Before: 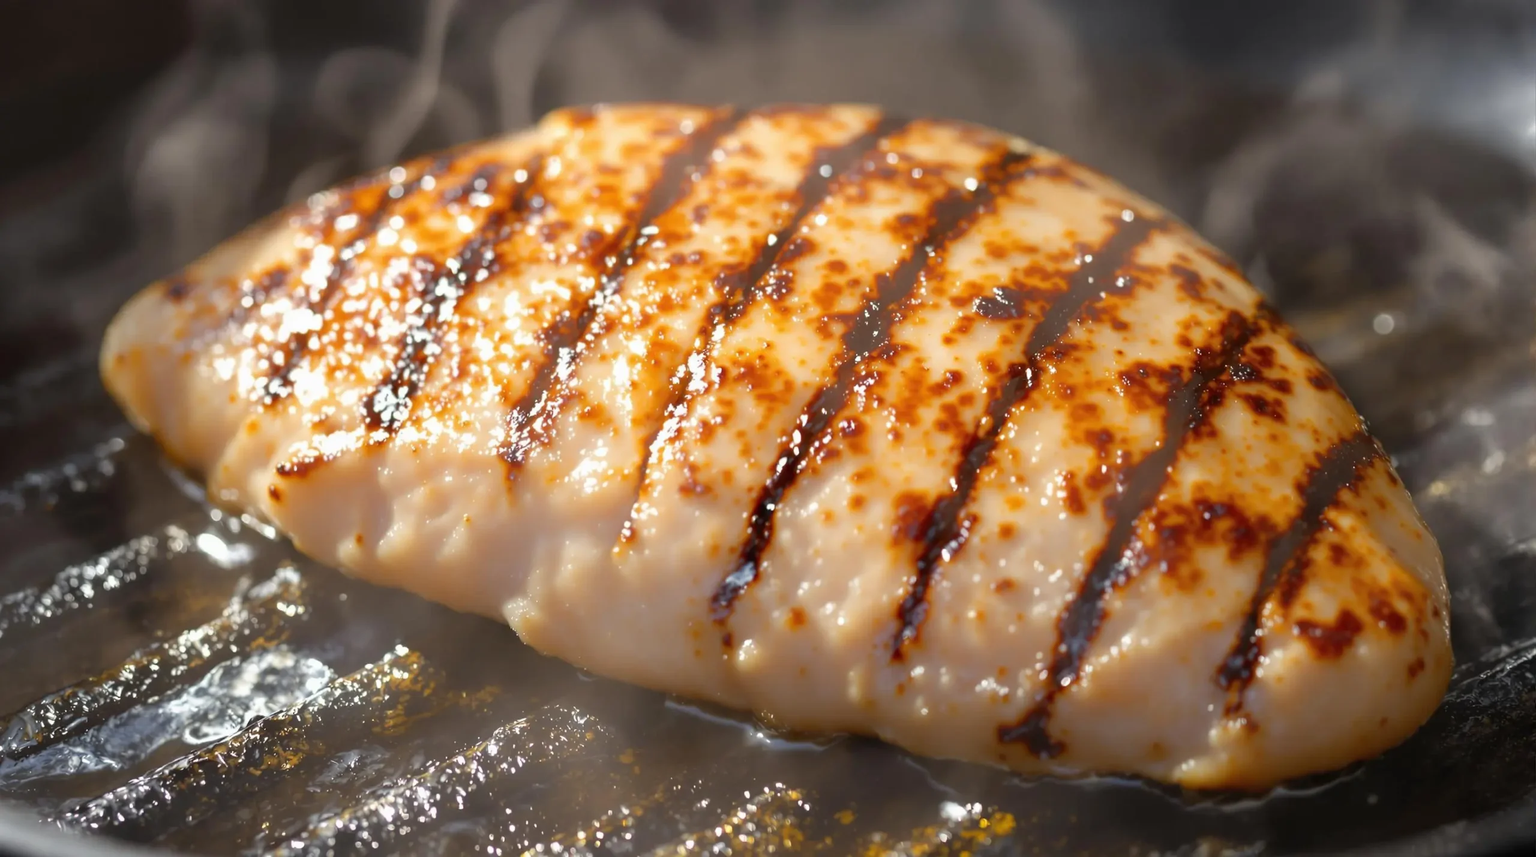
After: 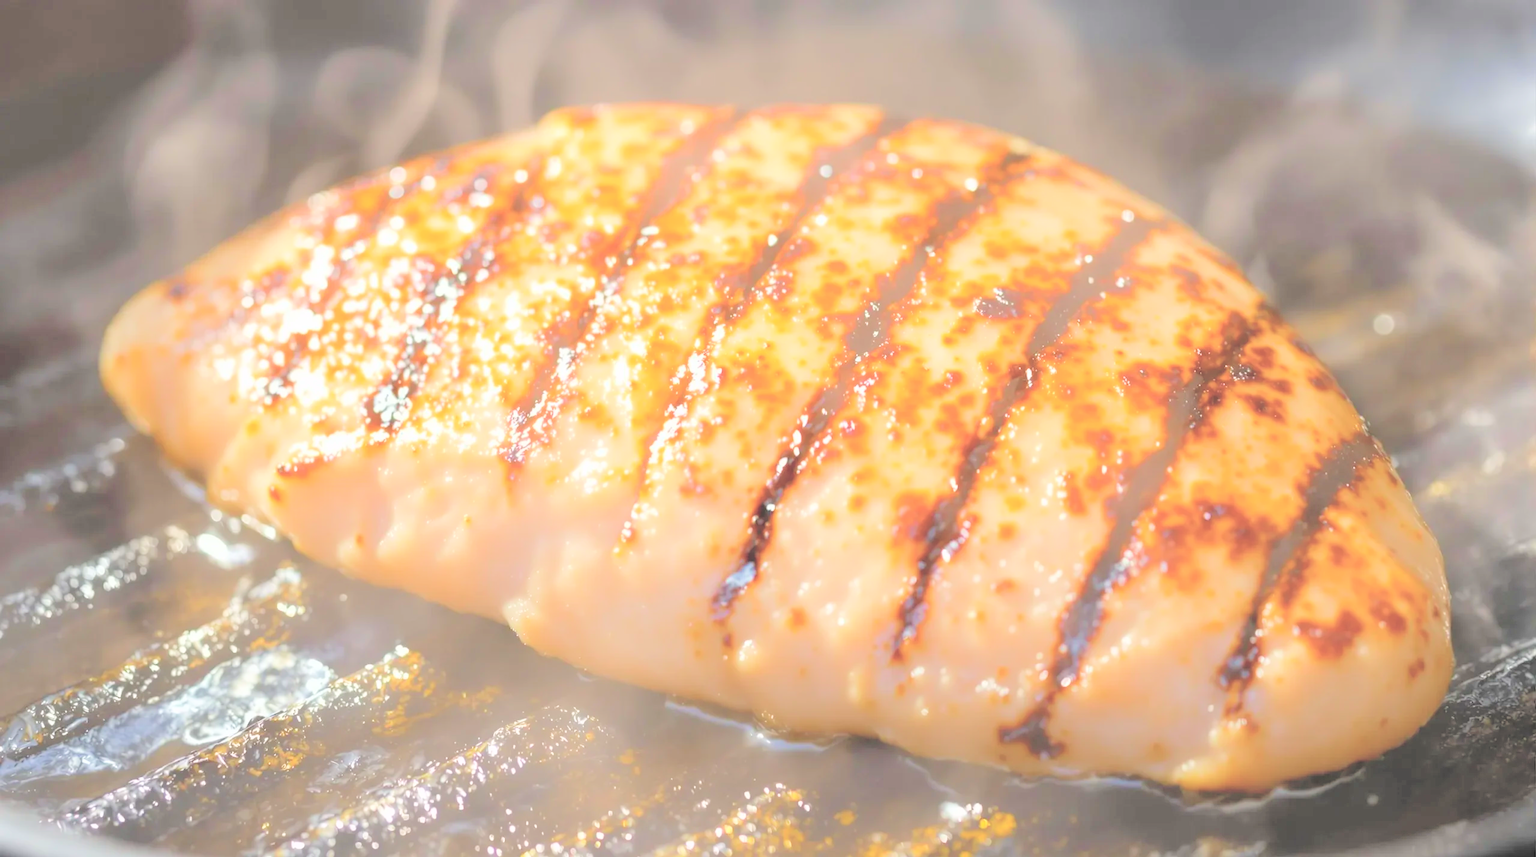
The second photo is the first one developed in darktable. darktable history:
velvia: strength 39.63%
contrast brightness saturation: brightness 1
